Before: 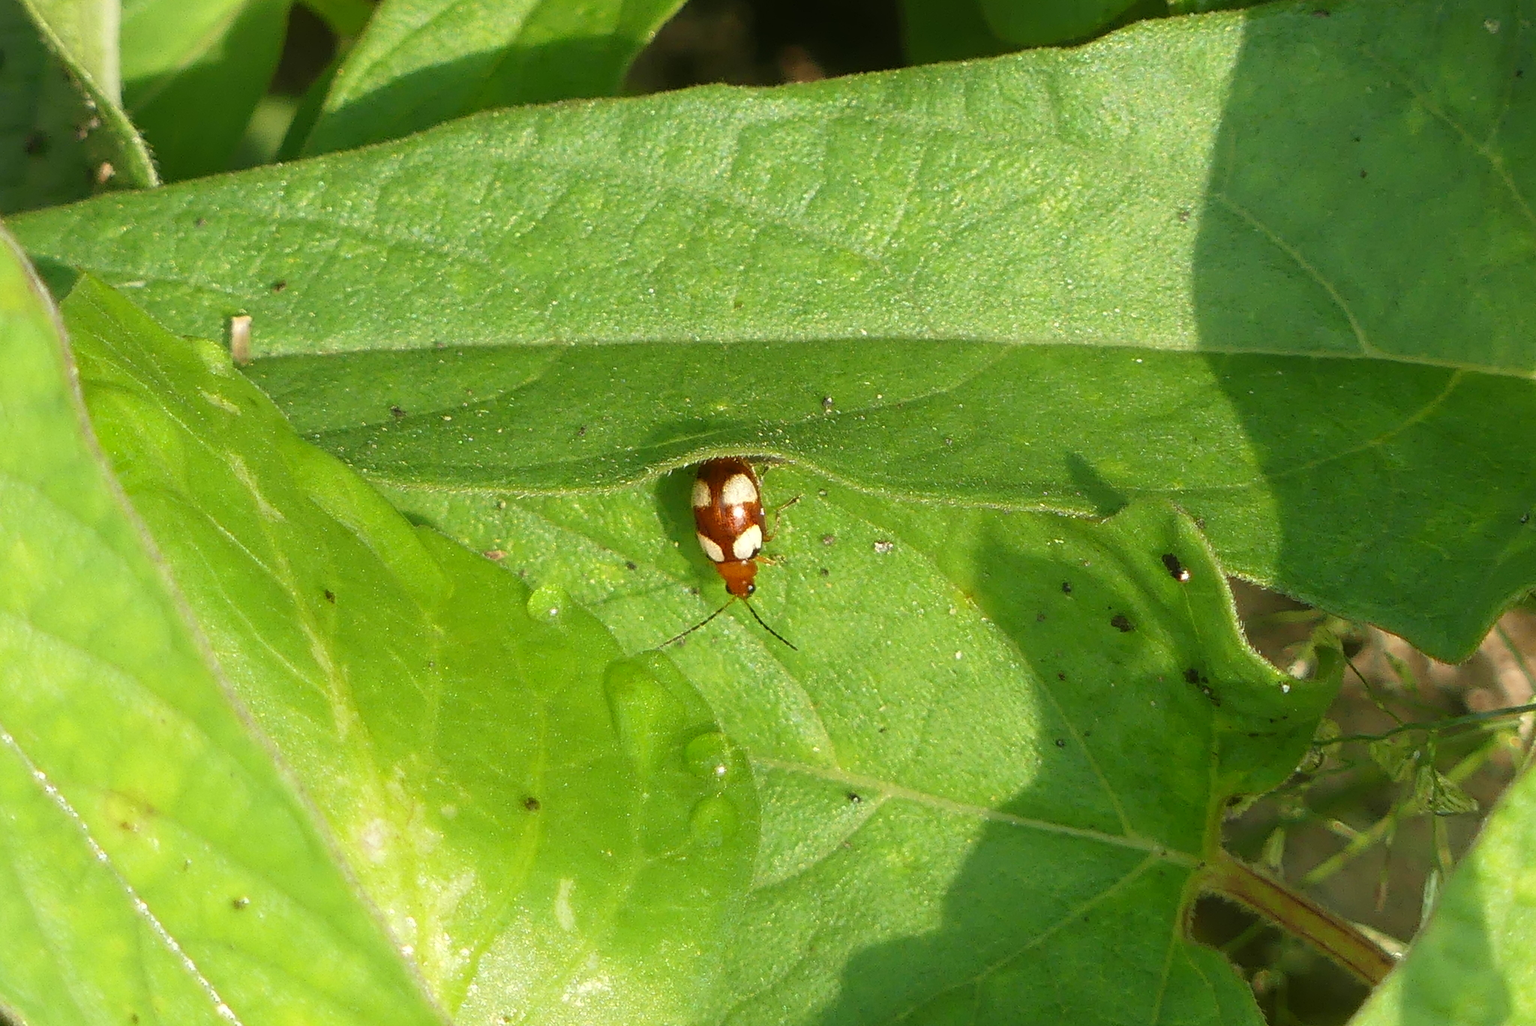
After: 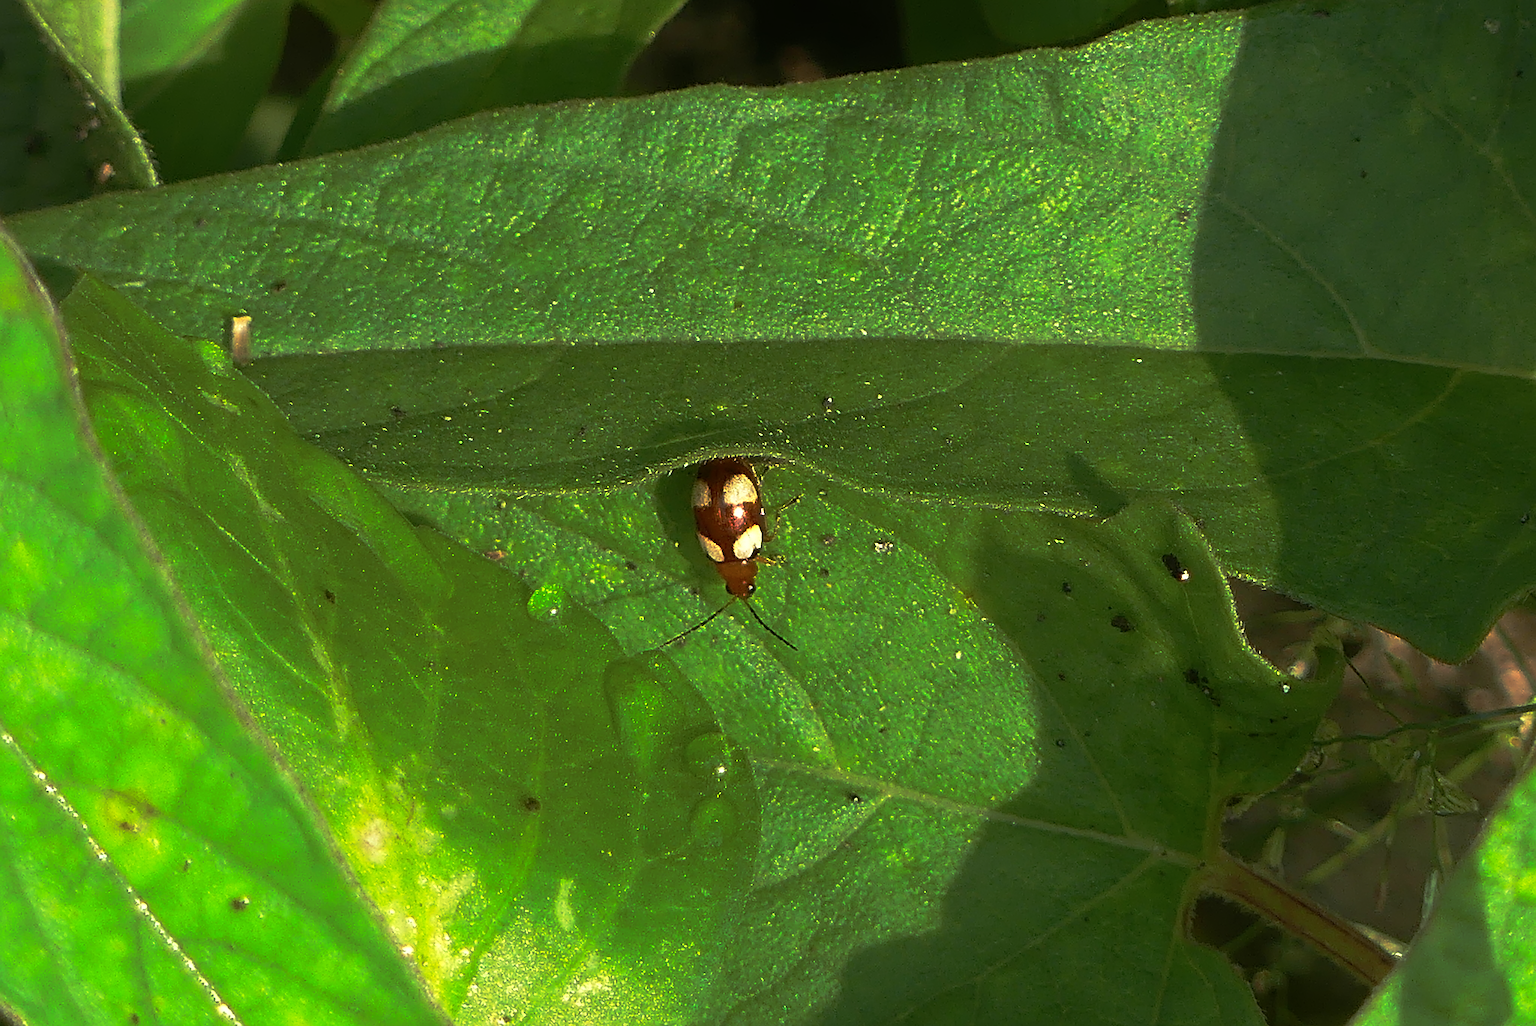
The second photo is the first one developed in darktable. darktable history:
sharpen: on, module defaults
base curve: curves: ch0 [(0, 0) (0.564, 0.291) (0.802, 0.731) (1, 1)], preserve colors none
